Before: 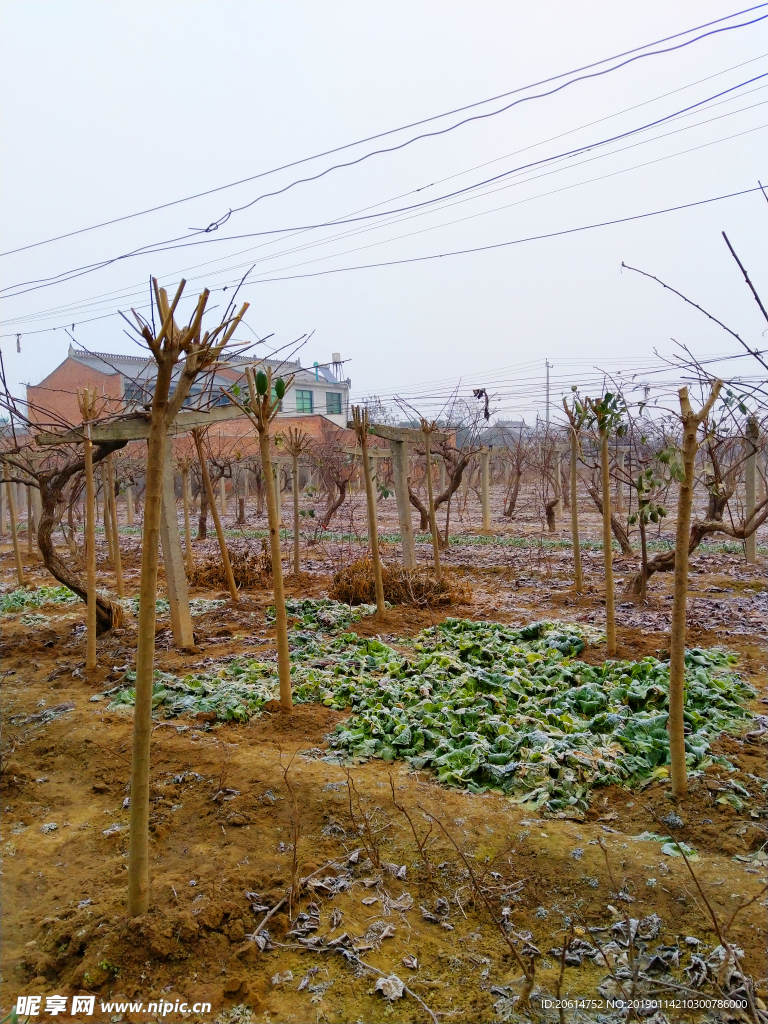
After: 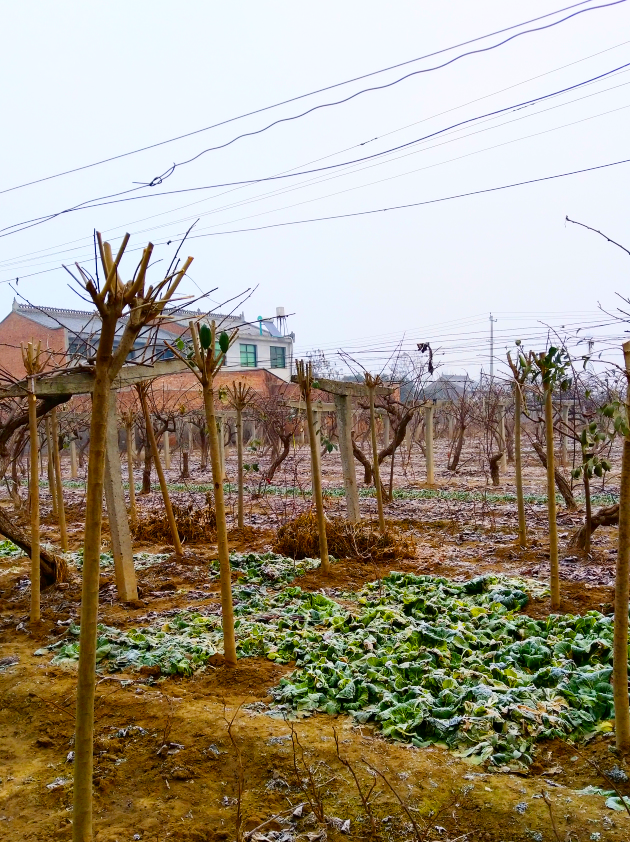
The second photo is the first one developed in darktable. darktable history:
color balance rgb: perceptual saturation grading › global saturation 19.361%
crop and rotate: left 7.351%, top 4.558%, right 10.617%, bottom 13.177%
contrast brightness saturation: contrast 0.221
